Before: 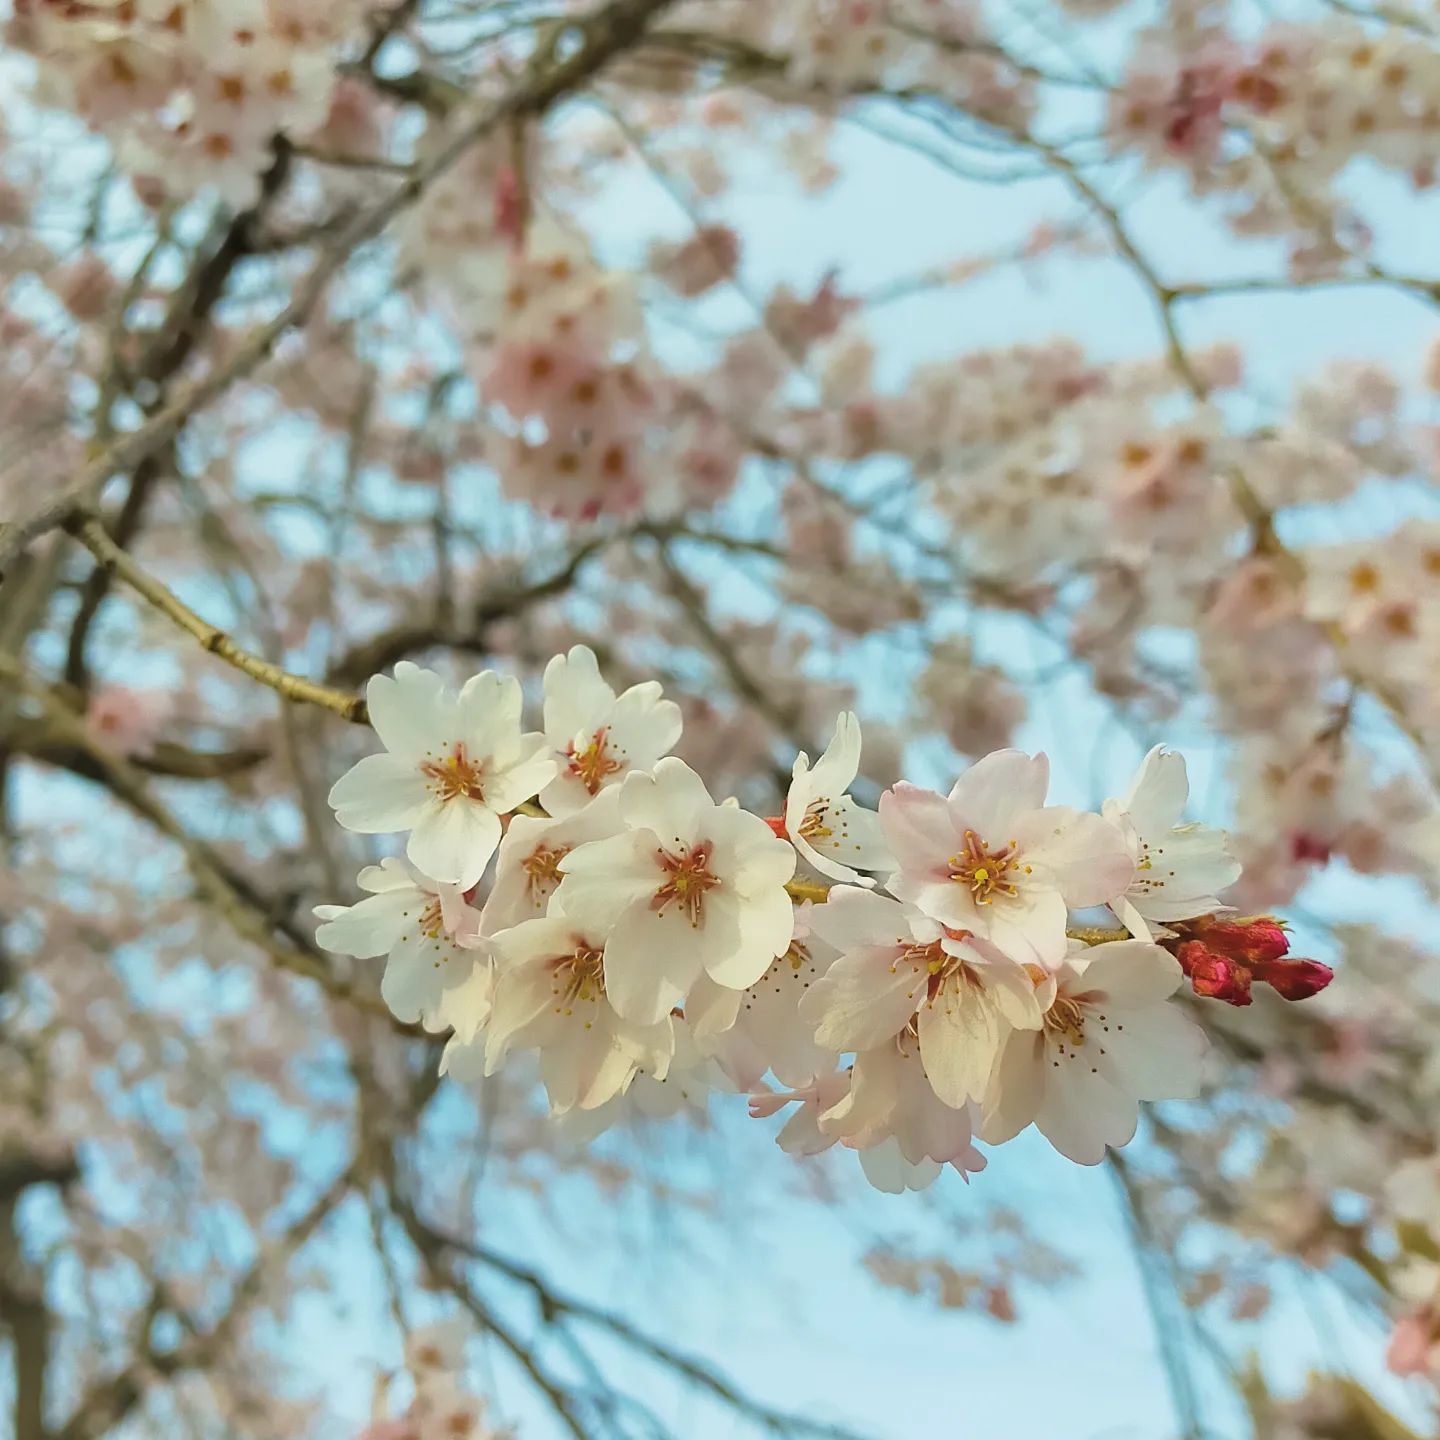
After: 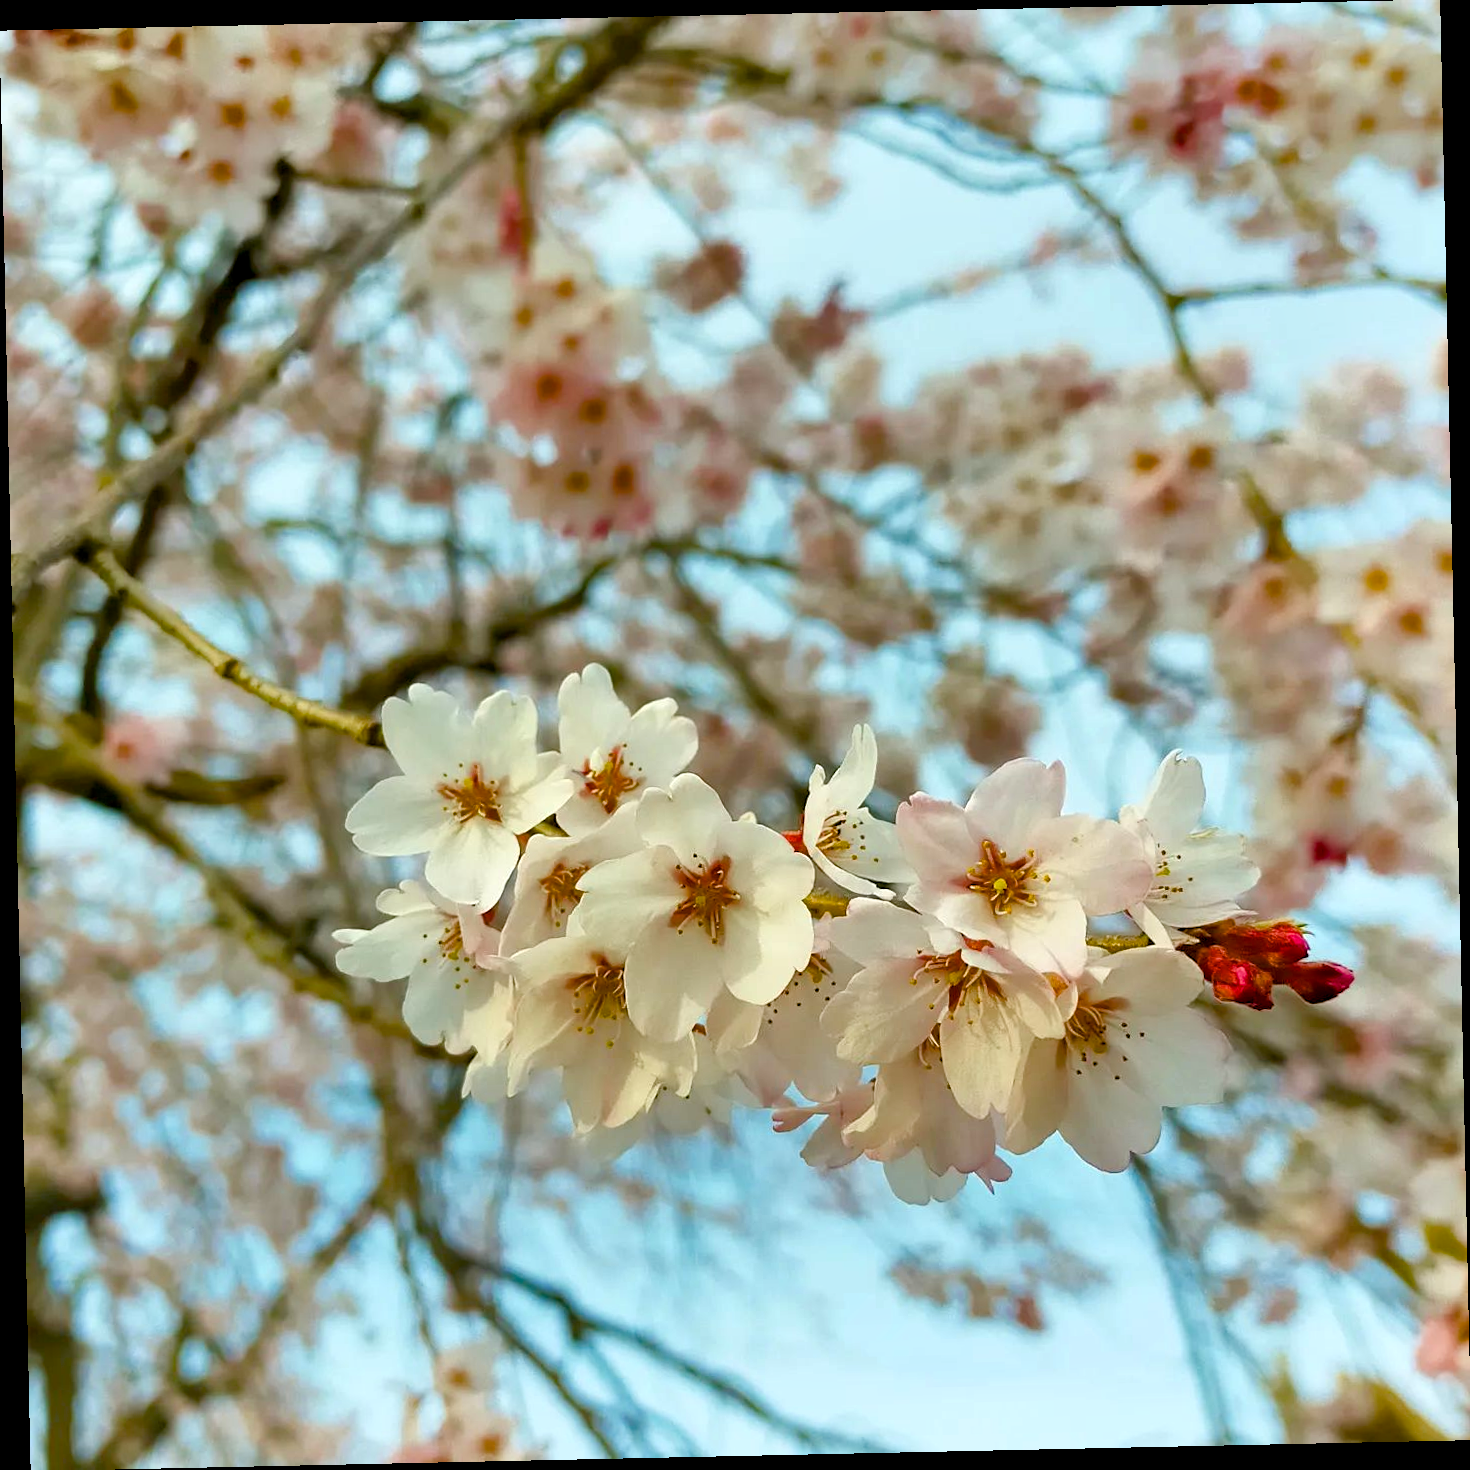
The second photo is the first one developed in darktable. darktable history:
color balance rgb: shadows lift › luminance -9.41%, highlights gain › luminance 17.6%, global offset › luminance -1.45%, perceptual saturation grading › highlights -17.77%, perceptual saturation grading › mid-tones 33.1%, perceptual saturation grading › shadows 50.52%, global vibrance 24.22%
rotate and perspective: rotation -1.24°, automatic cropping off
shadows and highlights: shadows 12, white point adjustment 1.2, soften with gaussian
